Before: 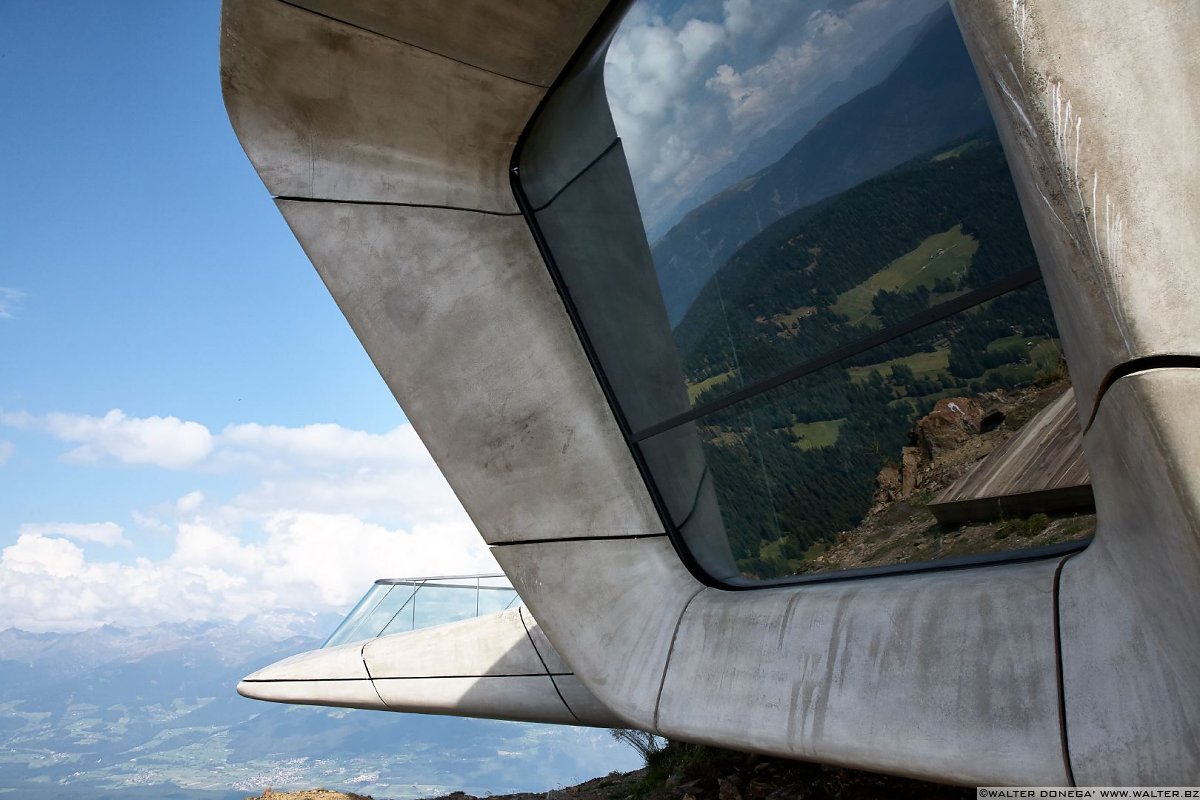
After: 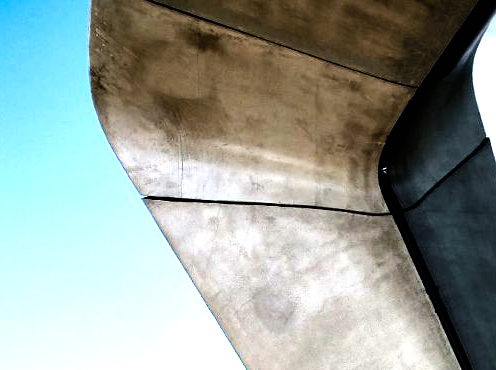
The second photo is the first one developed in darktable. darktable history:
filmic rgb: black relative exposure -5.08 EV, white relative exposure 3.99 EV, hardness 2.88, contrast 1.385, highlights saturation mix -30.83%
exposure: exposure 0.379 EV, compensate exposure bias true, compensate highlight preservation false
levels: levels [0, 0.352, 0.703]
color balance rgb: perceptual saturation grading › global saturation 25.707%, global vibrance 20%
crop and rotate: left 10.959%, top 0.056%, right 47.705%, bottom 53.614%
